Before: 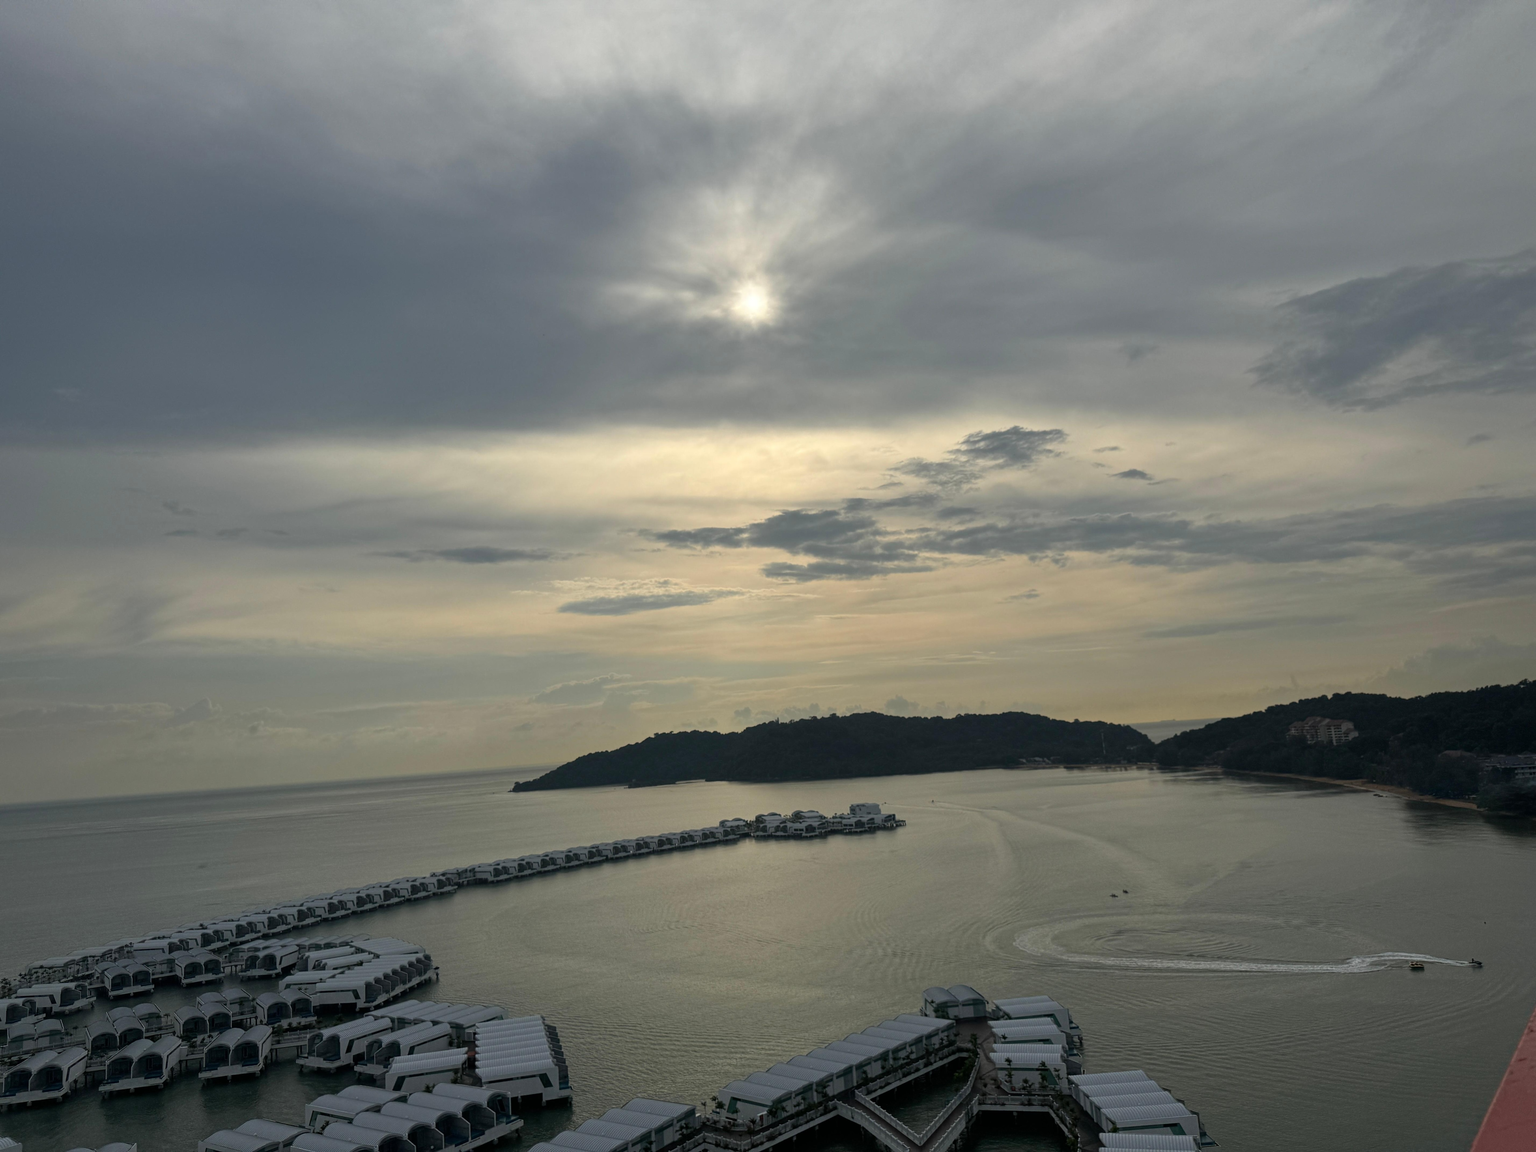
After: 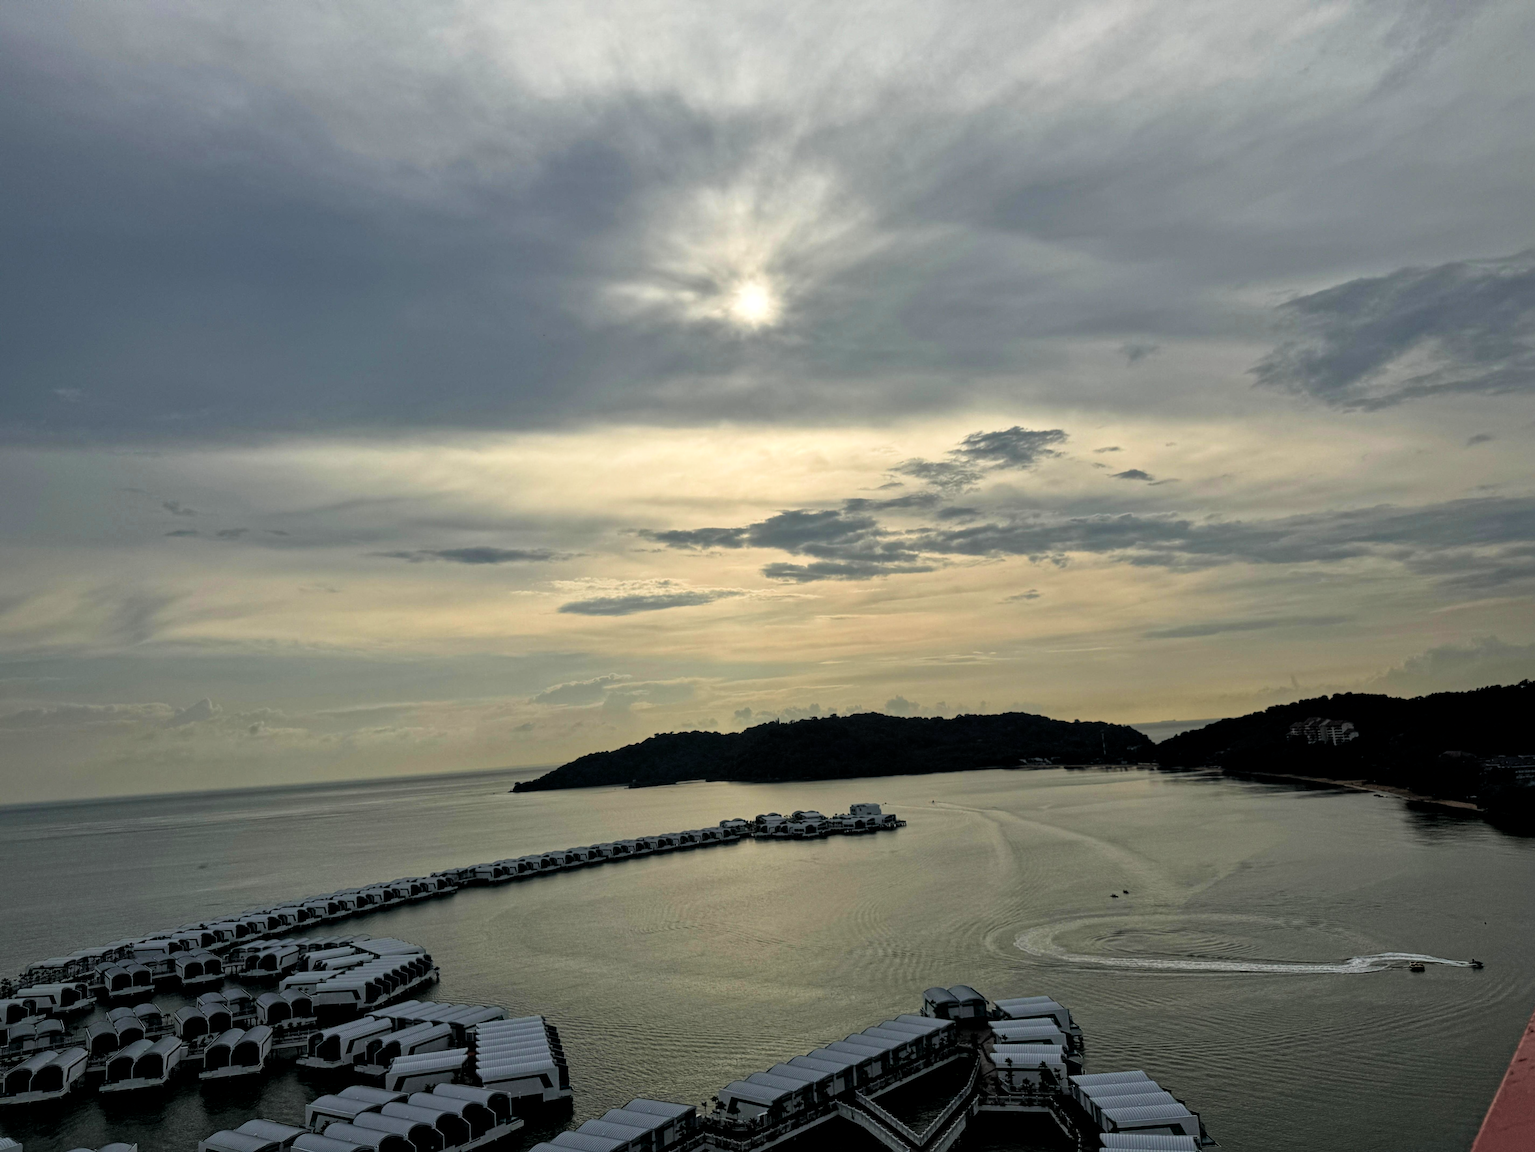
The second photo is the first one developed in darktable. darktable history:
filmic rgb: black relative exposure -4.93 EV, white relative exposure 2.84 EV, hardness 3.71
exposure: black level correction 0.001, exposure 0.144 EV, compensate highlight preservation false
local contrast: mode bilateral grid, contrast 20, coarseness 49, detail 143%, midtone range 0.2
velvia: on, module defaults
